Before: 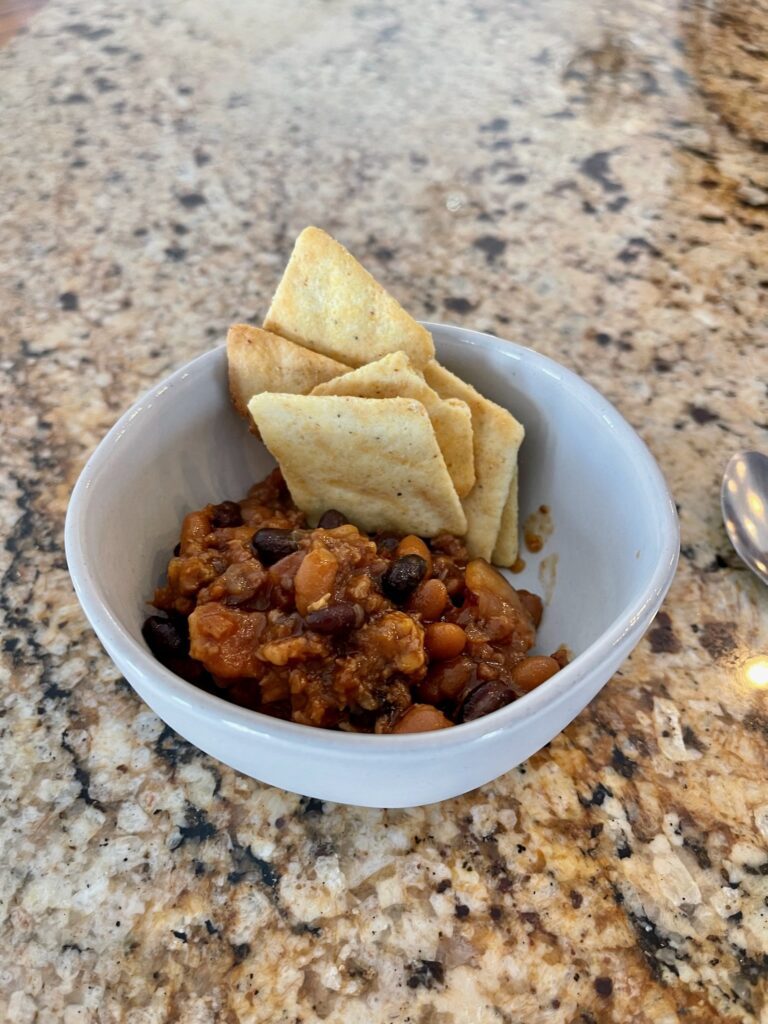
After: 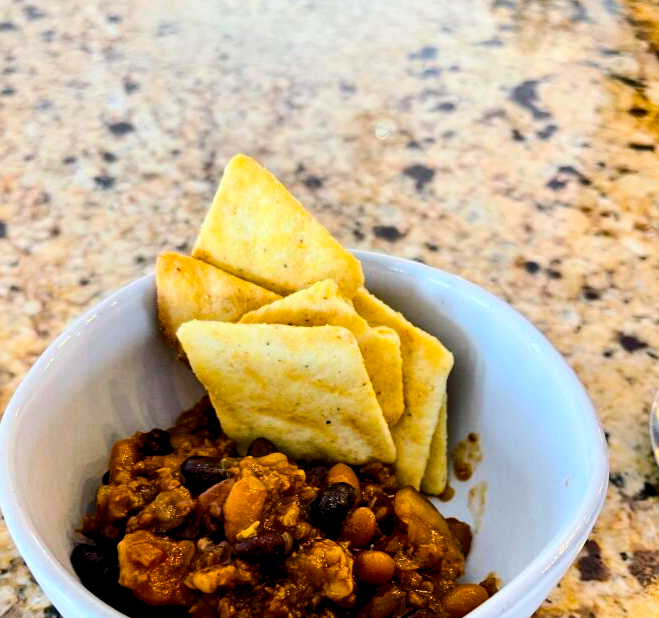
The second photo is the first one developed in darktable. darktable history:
color balance rgb: global offset › luminance -0.879%, linear chroma grading › global chroma 17.243%, perceptual saturation grading › global saturation 30.08%, global vibrance 20%
contrast brightness saturation: contrast 0.083, saturation 0.025
crop and rotate: left 9.246%, top 7.088%, right 4.886%, bottom 32.502%
base curve: curves: ch0 [(0, 0) (0.032, 0.025) (0.121, 0.166) (0.206, 0.329) (0.605, 0.79) (1, 1)]
